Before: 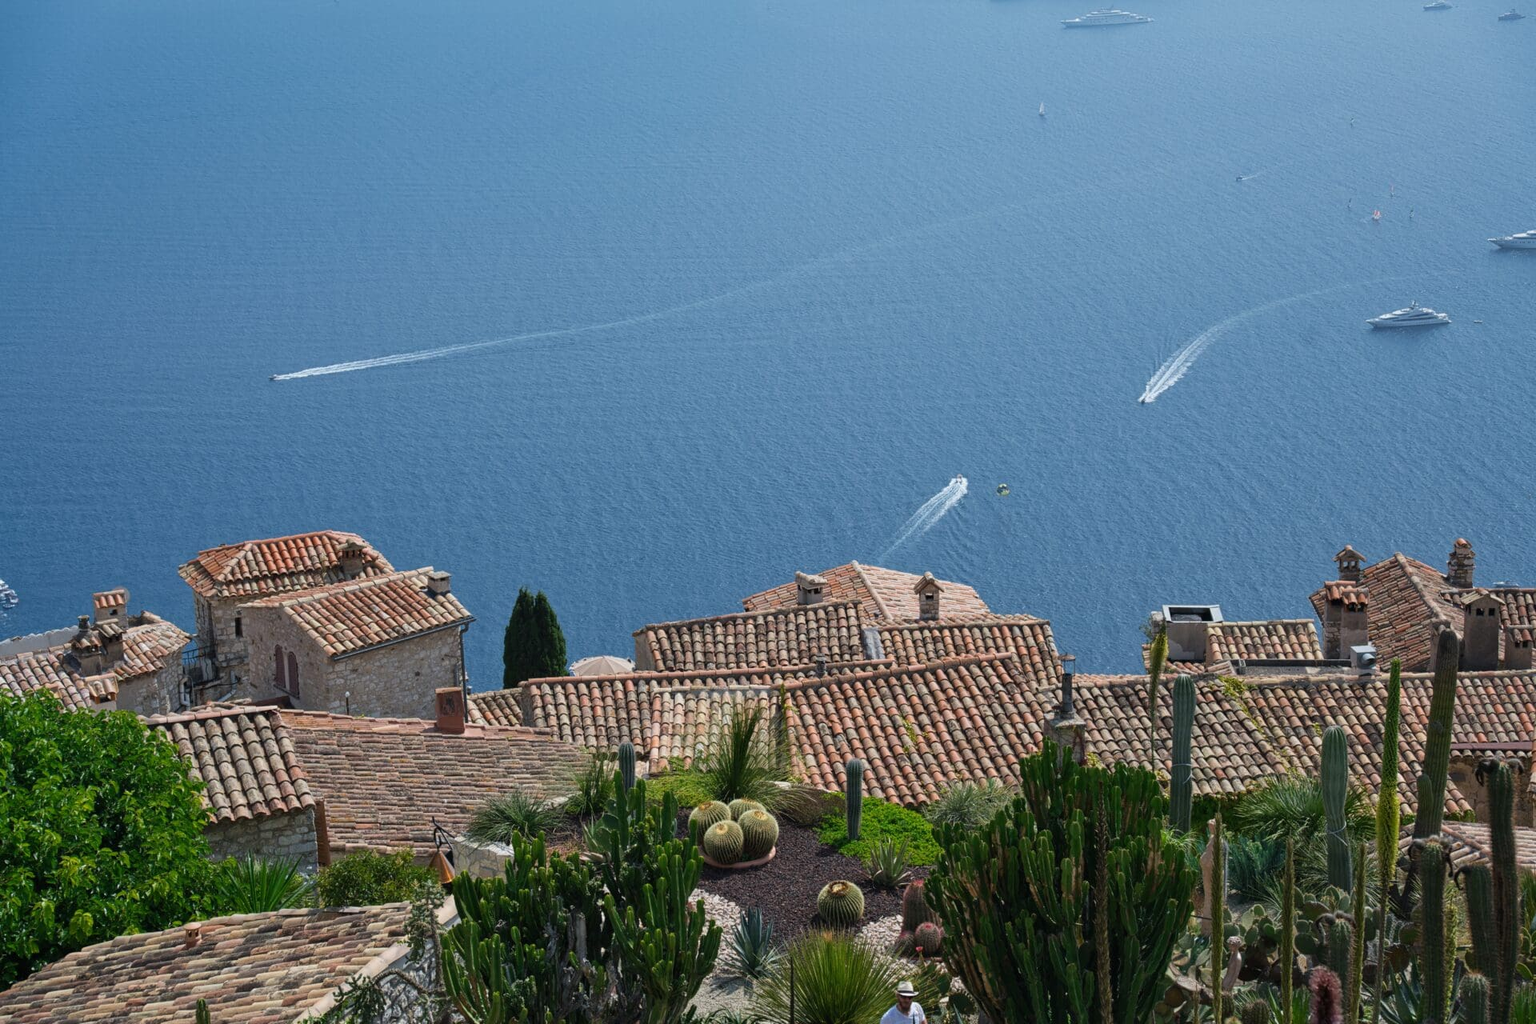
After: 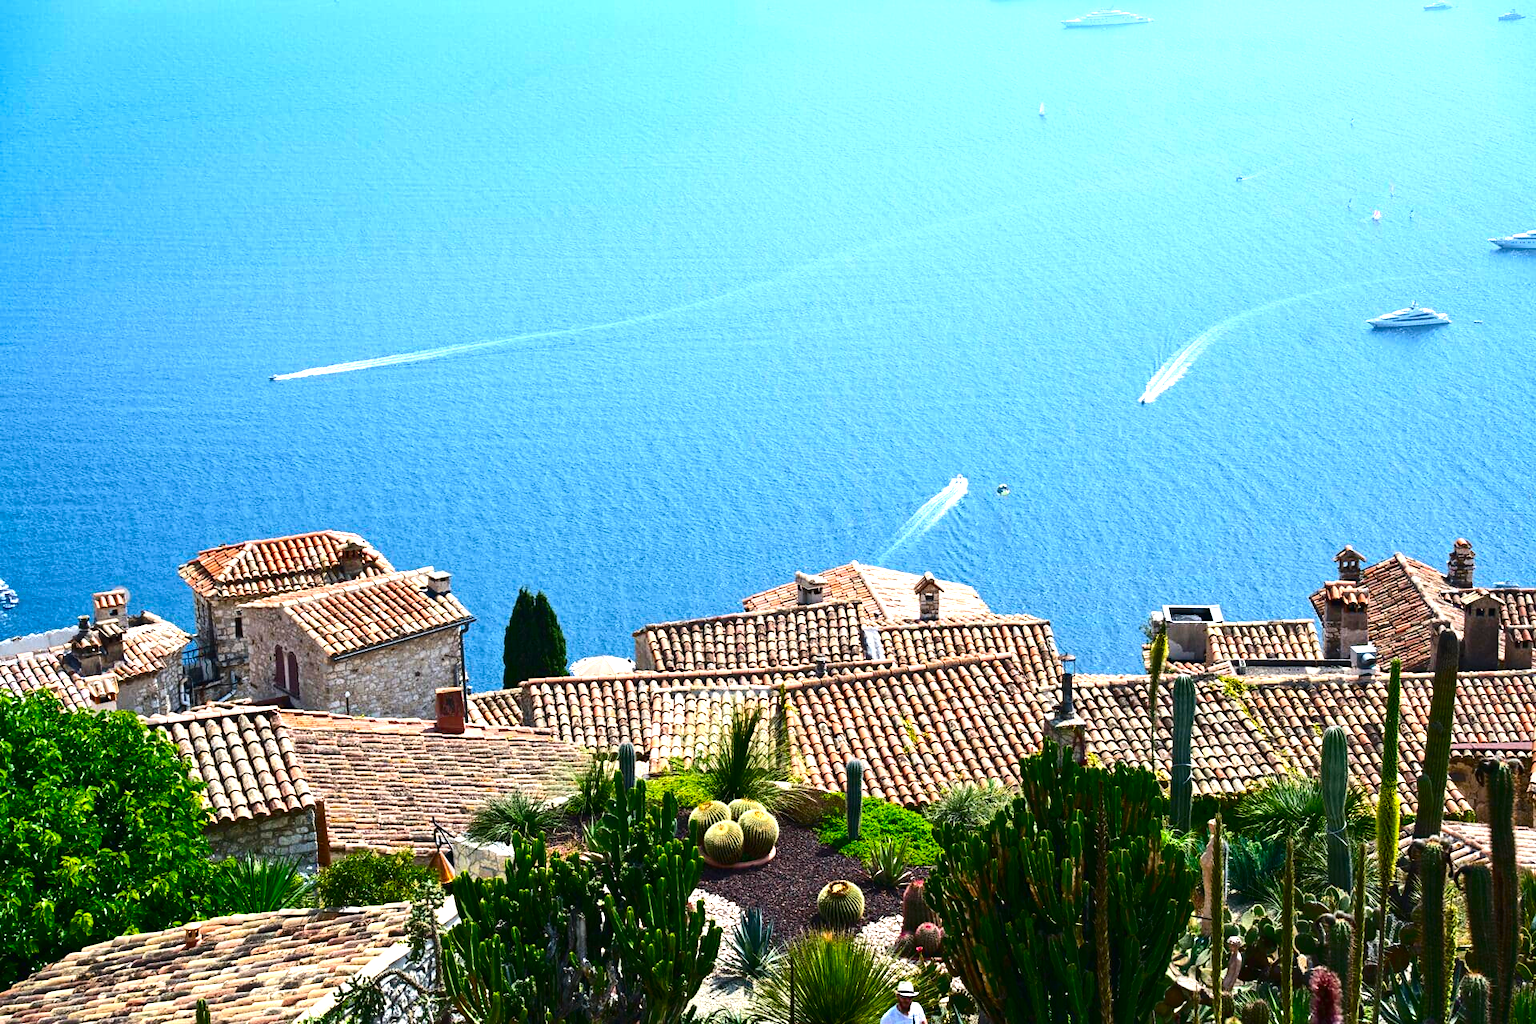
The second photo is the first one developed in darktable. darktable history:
color balance rgb: shadows lift › hue 85.31°, global offset › luminance 0.468%, linear chroma grading › shadows -1.593%, linear chroma grading › highlights -14.168%, linear chroma grading › global chroma -9.53%, linear chroma grading › mid-tones -9.978%, perceptual saturation grading › global saturation 36.73%, perceptual saturation grading › shadows 34.929%, perceptual brilliance grading › highlights 15.762%, perceptual brilliance grading › mid-tones 5.907%, perceptual brilliance grading › shadows -15.454%, global vibrance 20%
contrast brightness saturation: contrast 0.208, brightness -0.103, saturation 0.215
exposure: black level correction 0, exposure 1.001 EV, compensate highlight preservation false
